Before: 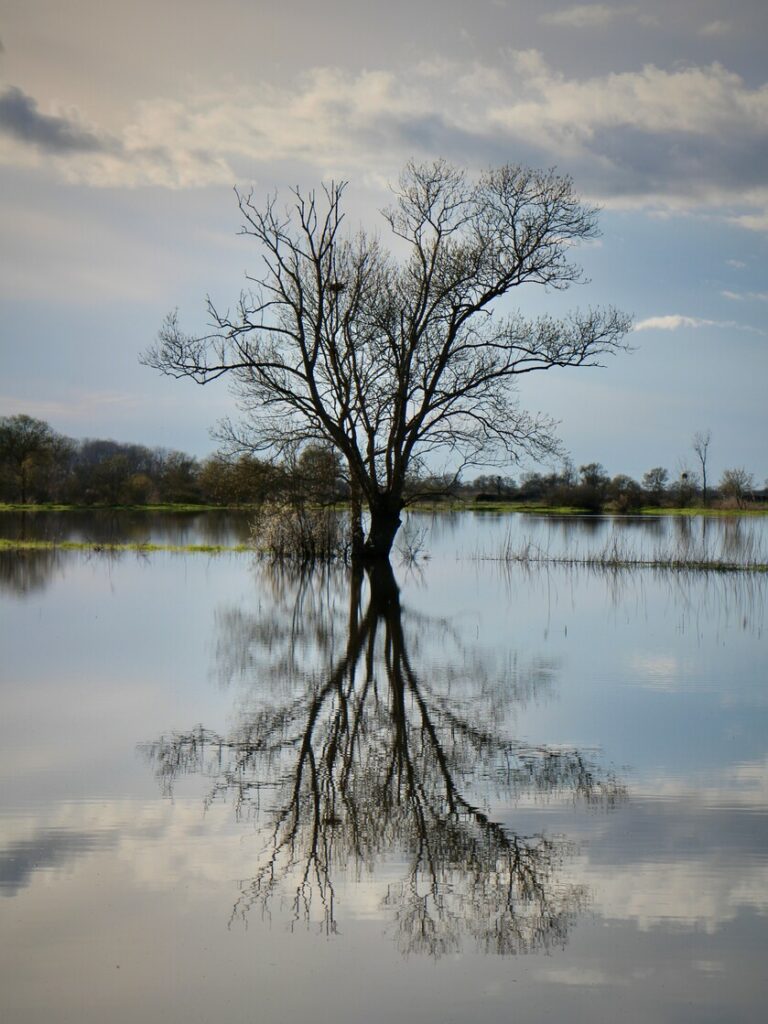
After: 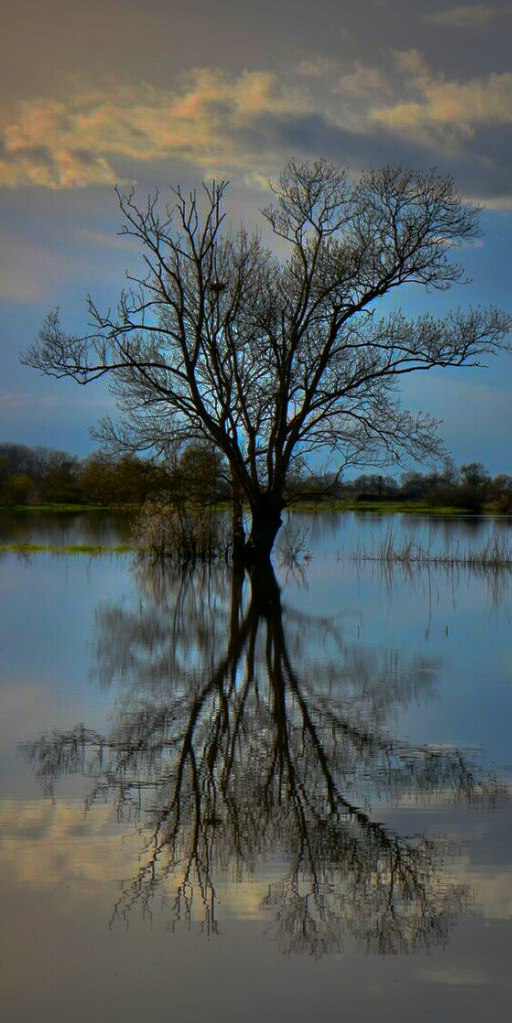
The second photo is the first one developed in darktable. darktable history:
crop and rotate: left 15.498%, right 17.733%
base curve: curves: ch0 [(0, 0) (0.564, 0.291) (0.802, 0.731) (1, 1)], preserve colors none
color correction: highlights b* 0.045, saturation 1.82
local contrast: mode bilateral grid, contrast 10, coarseness 24, detail 115%, midtone range 0.2
